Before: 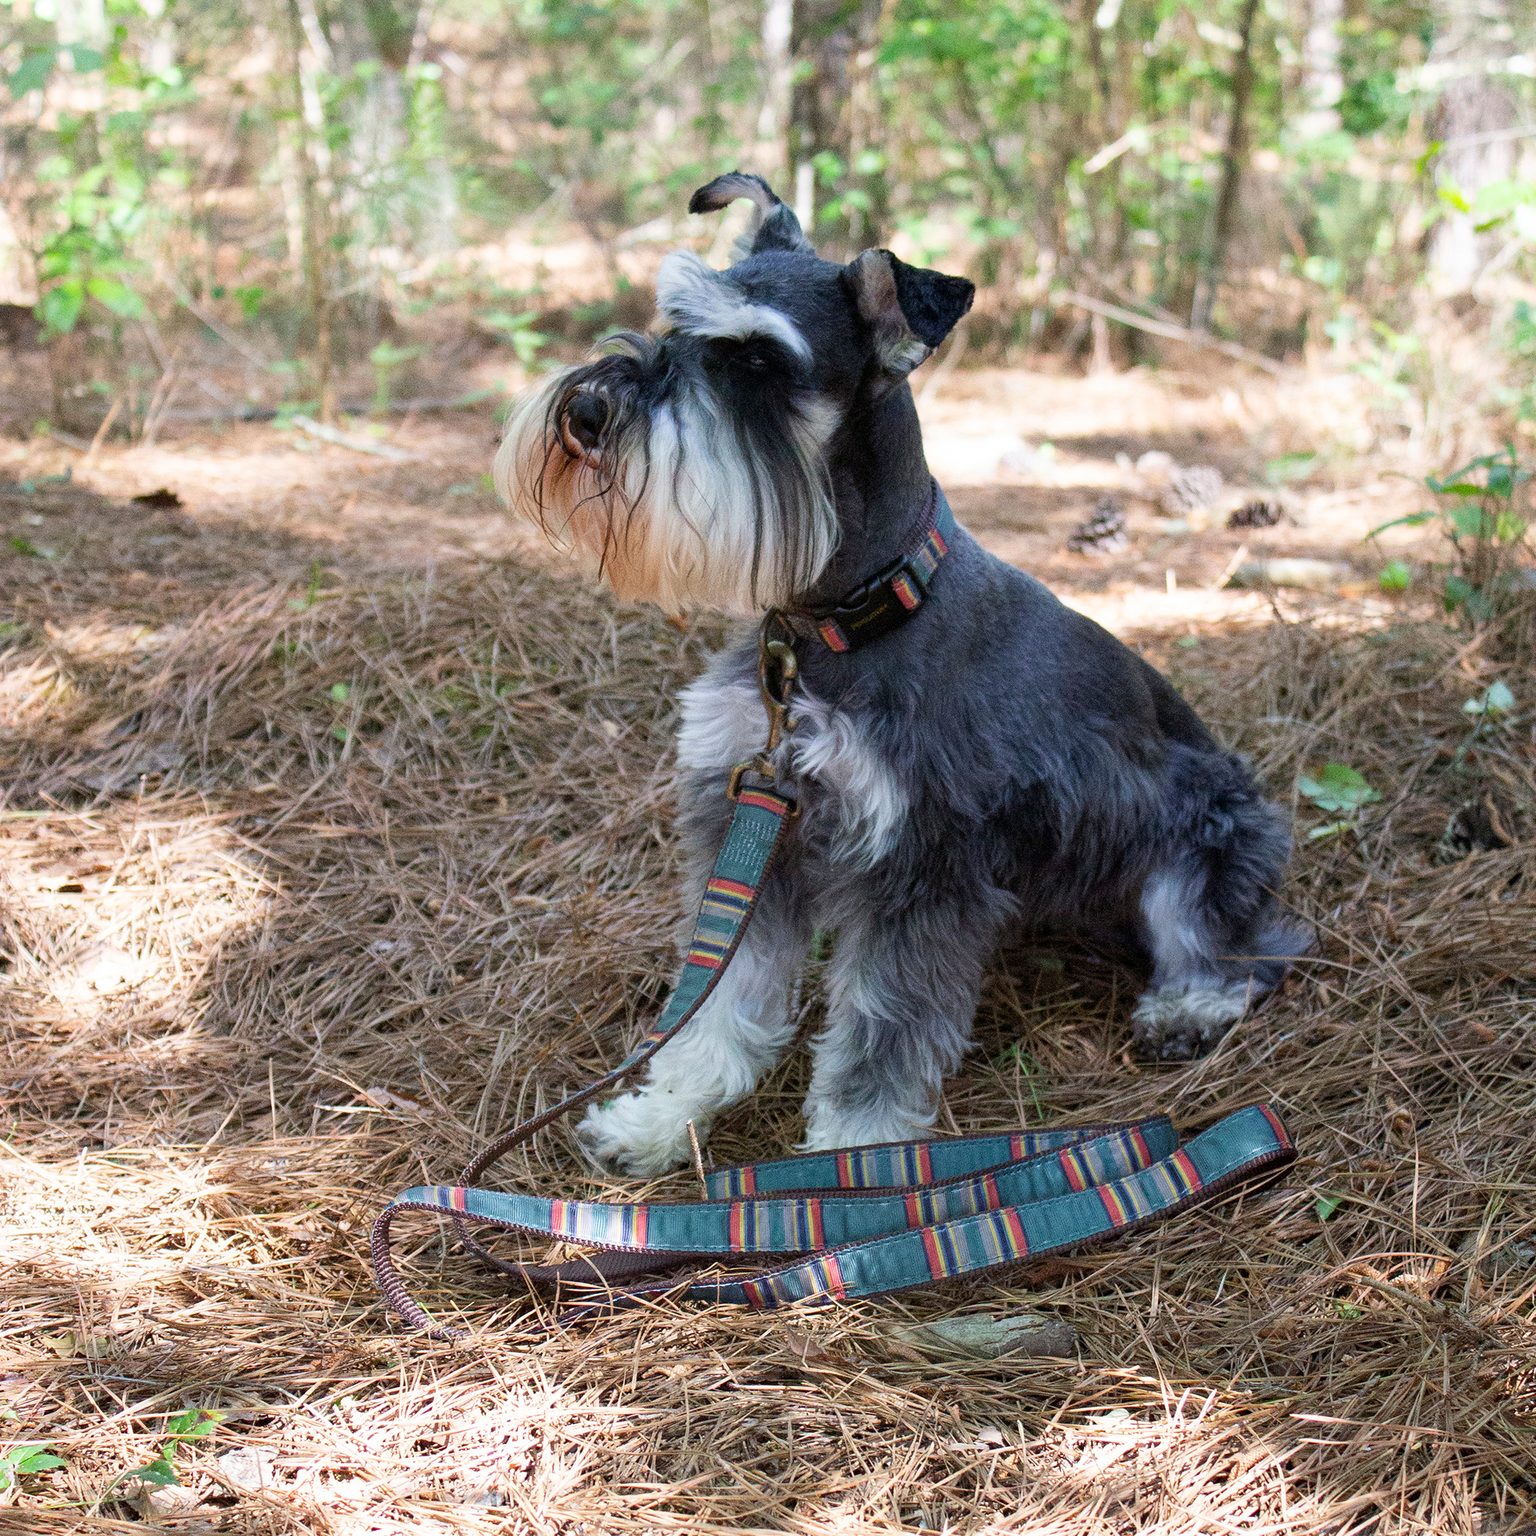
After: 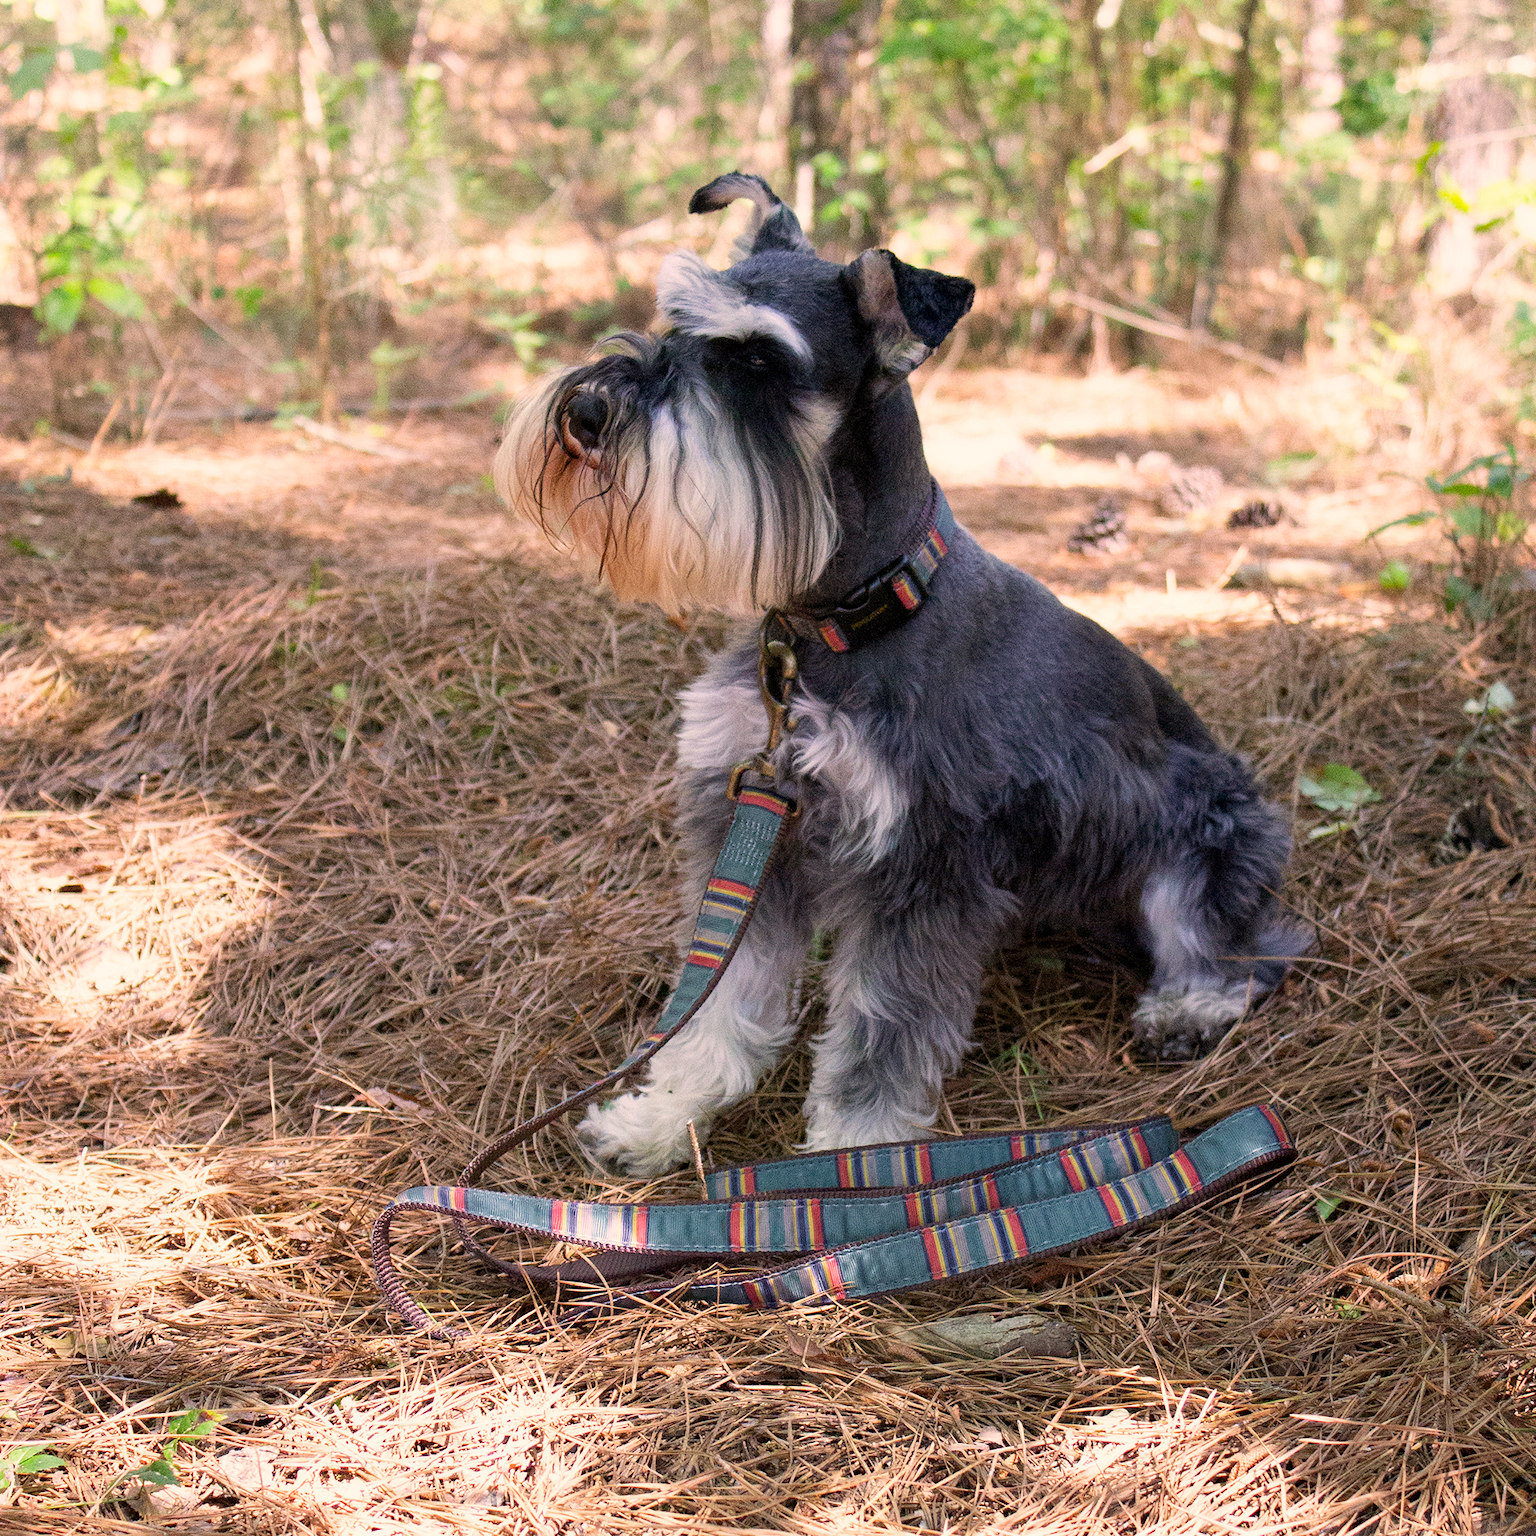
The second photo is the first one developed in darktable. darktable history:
color correction: highlights a* 11.96, highlights b* 11.58
exposure: black level correction 0.001, exposure 0.014 EV, compensate highlight preservation false
